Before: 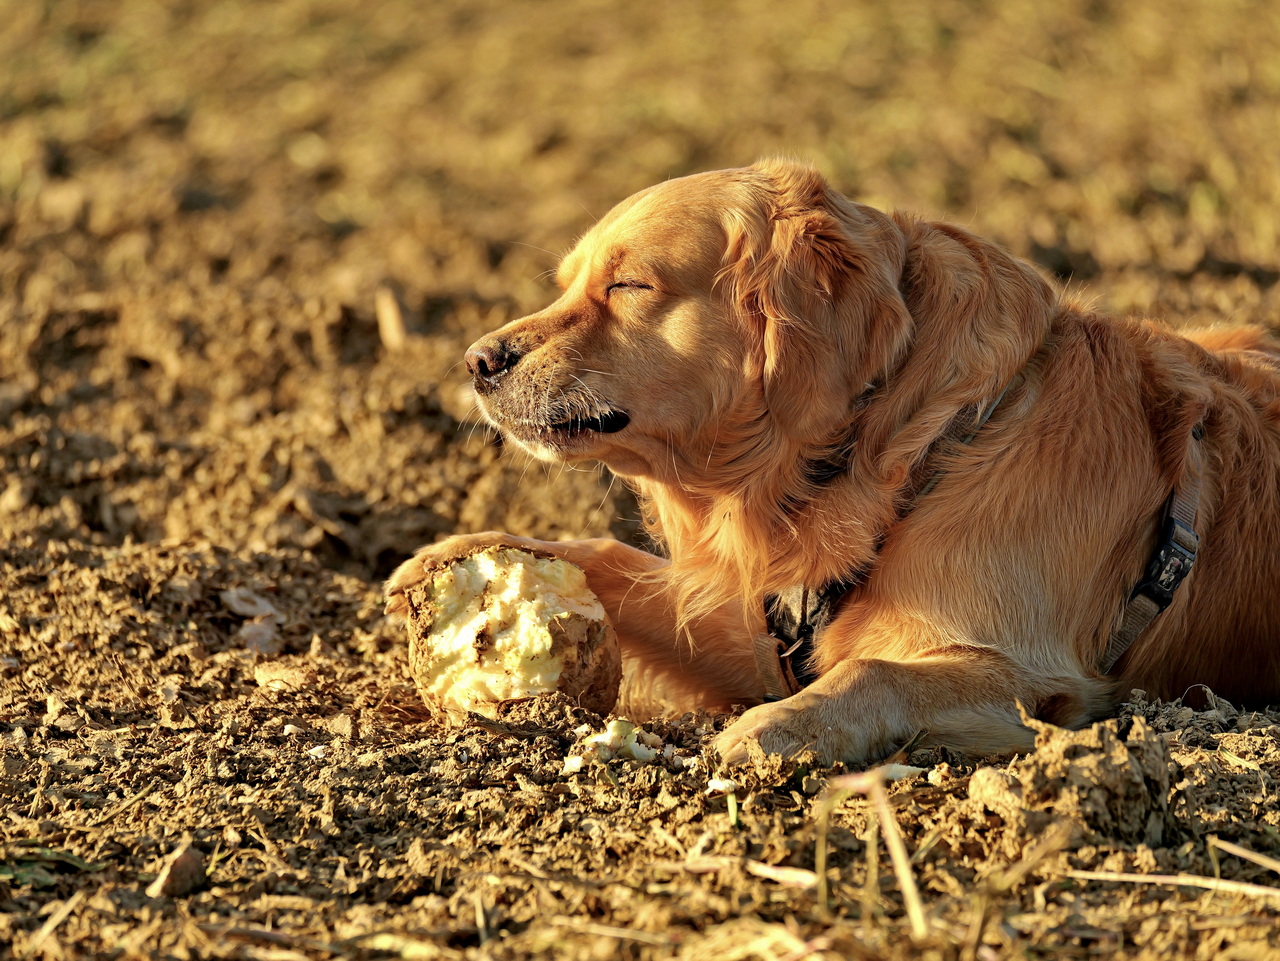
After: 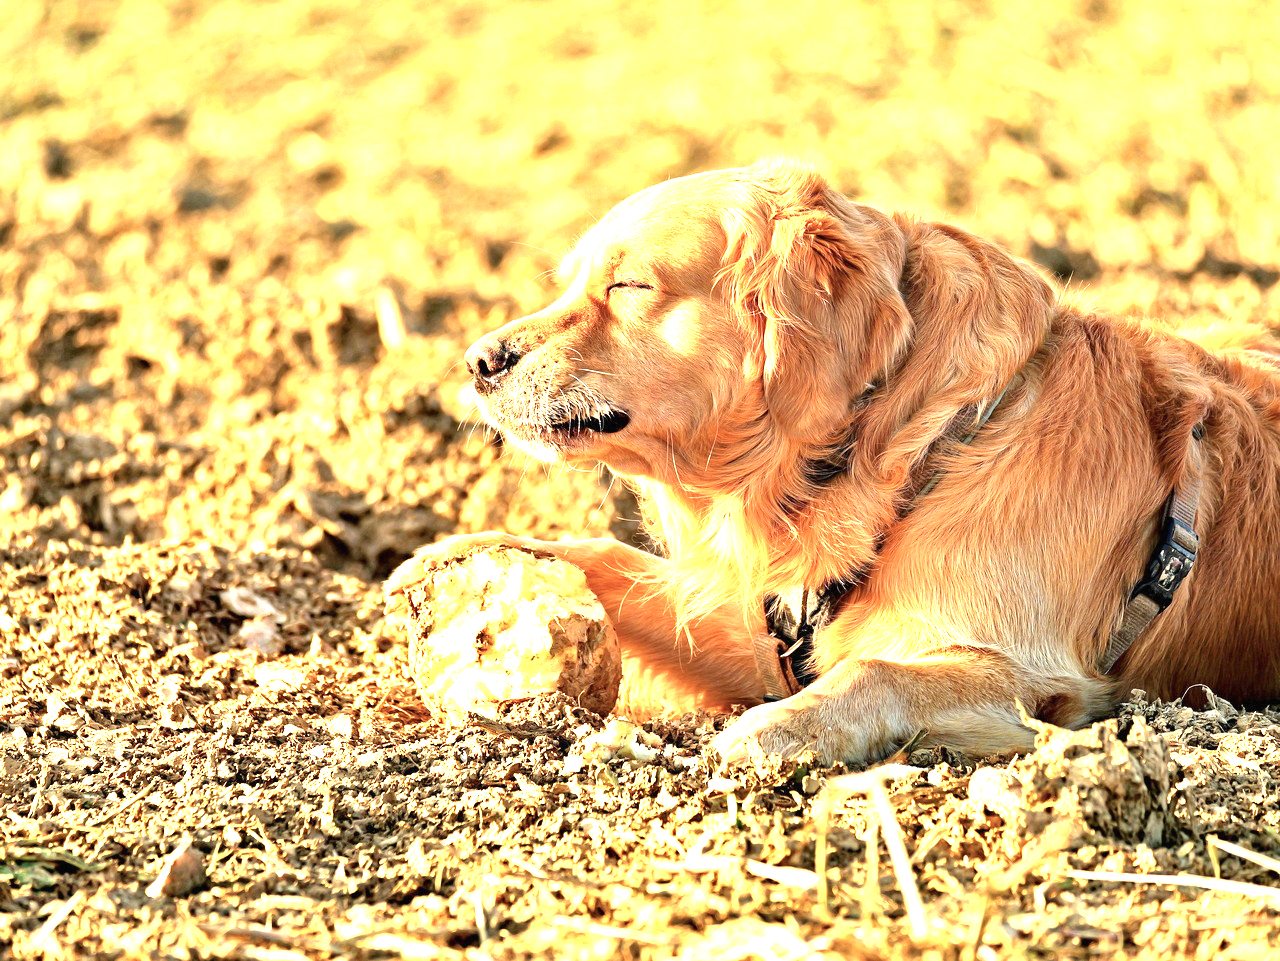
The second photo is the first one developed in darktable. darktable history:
exposure: black level correction 0, exposure 1.923 EV, compensate exposure bias true, compensate highlight preservation false
